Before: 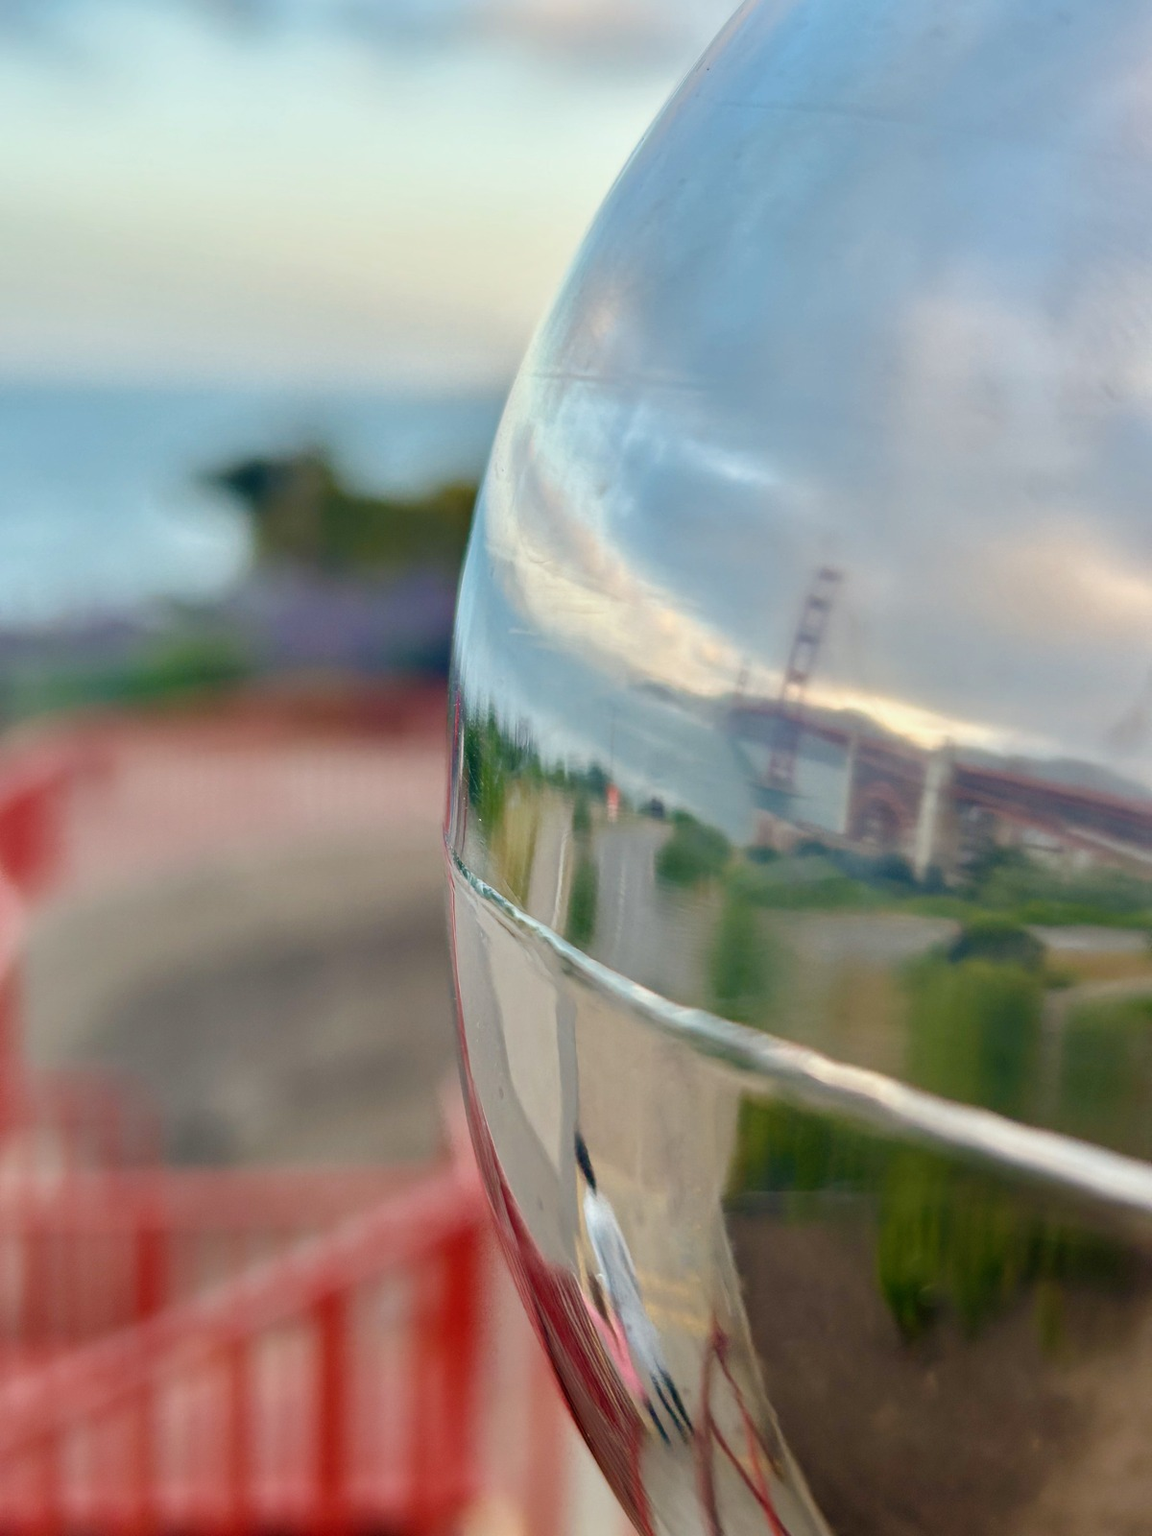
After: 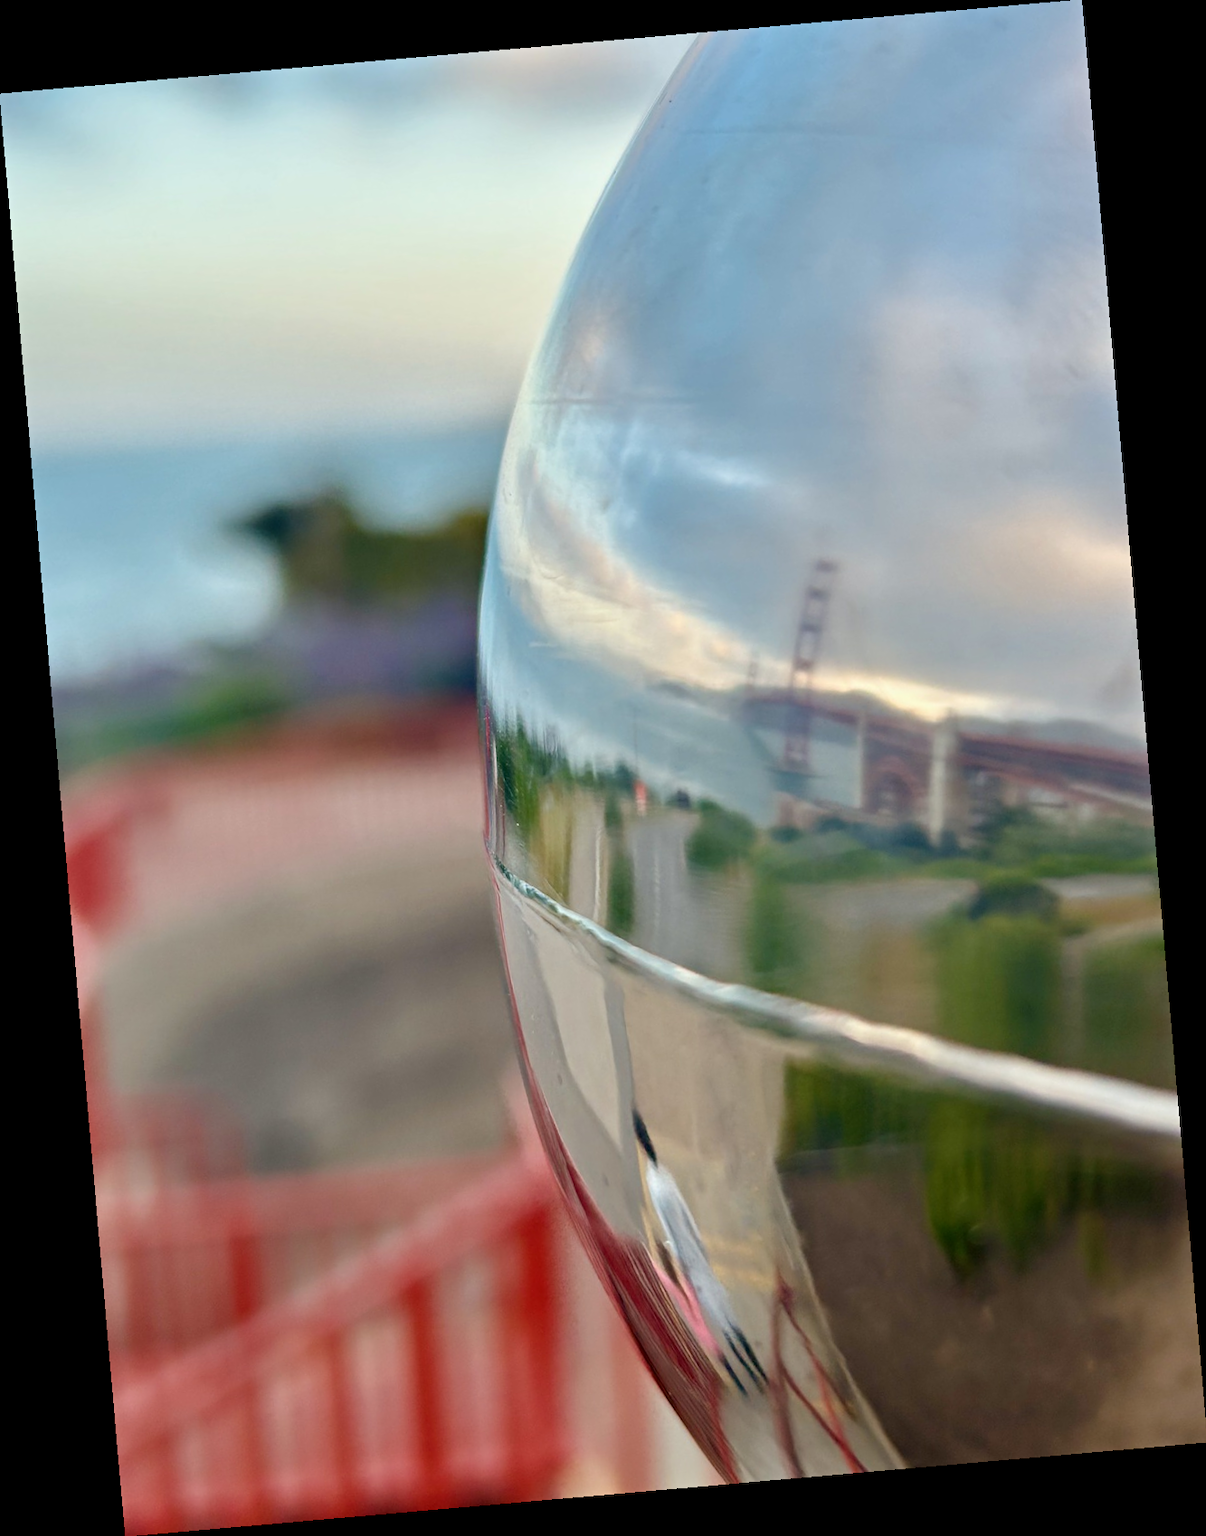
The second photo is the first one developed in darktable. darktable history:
contrast equalizer: y [[0.5, 0.504, 0.515, 0.527, 0.535, 0.534], [0.5 ×6], [0.491, 0.387, 0.179, 0.068, 0.068, 0.068], [0 ×5, 0.023], [0 ×6]]
rotate and perspective: rotation -4.98°, automatic cropping off
